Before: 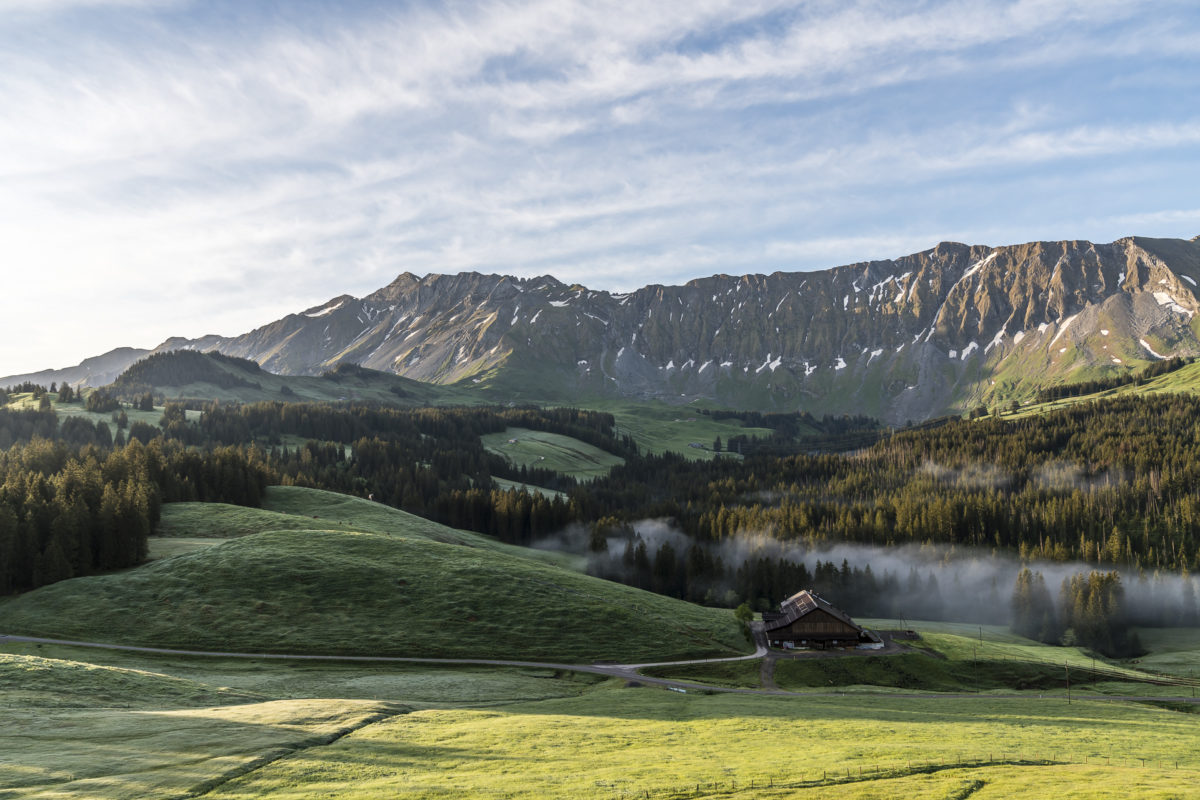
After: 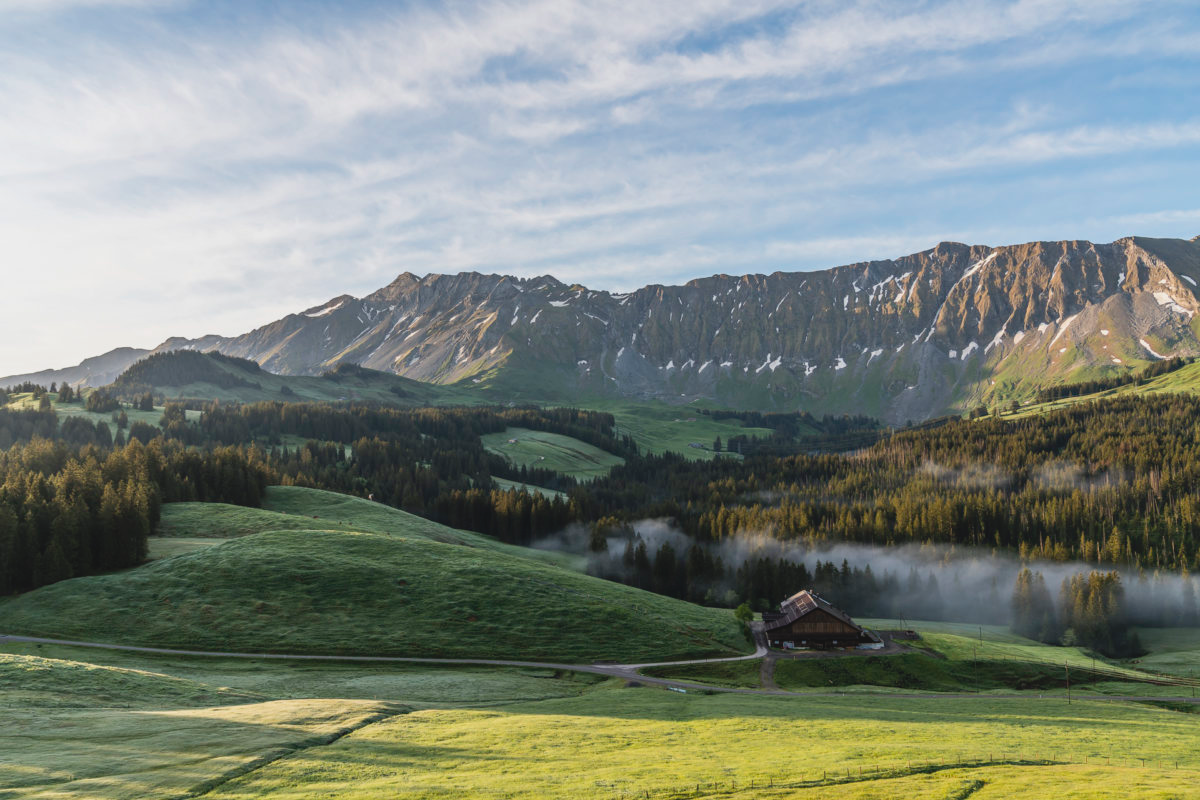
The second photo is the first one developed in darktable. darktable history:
contrast brightness saturation: contrast -0.122
